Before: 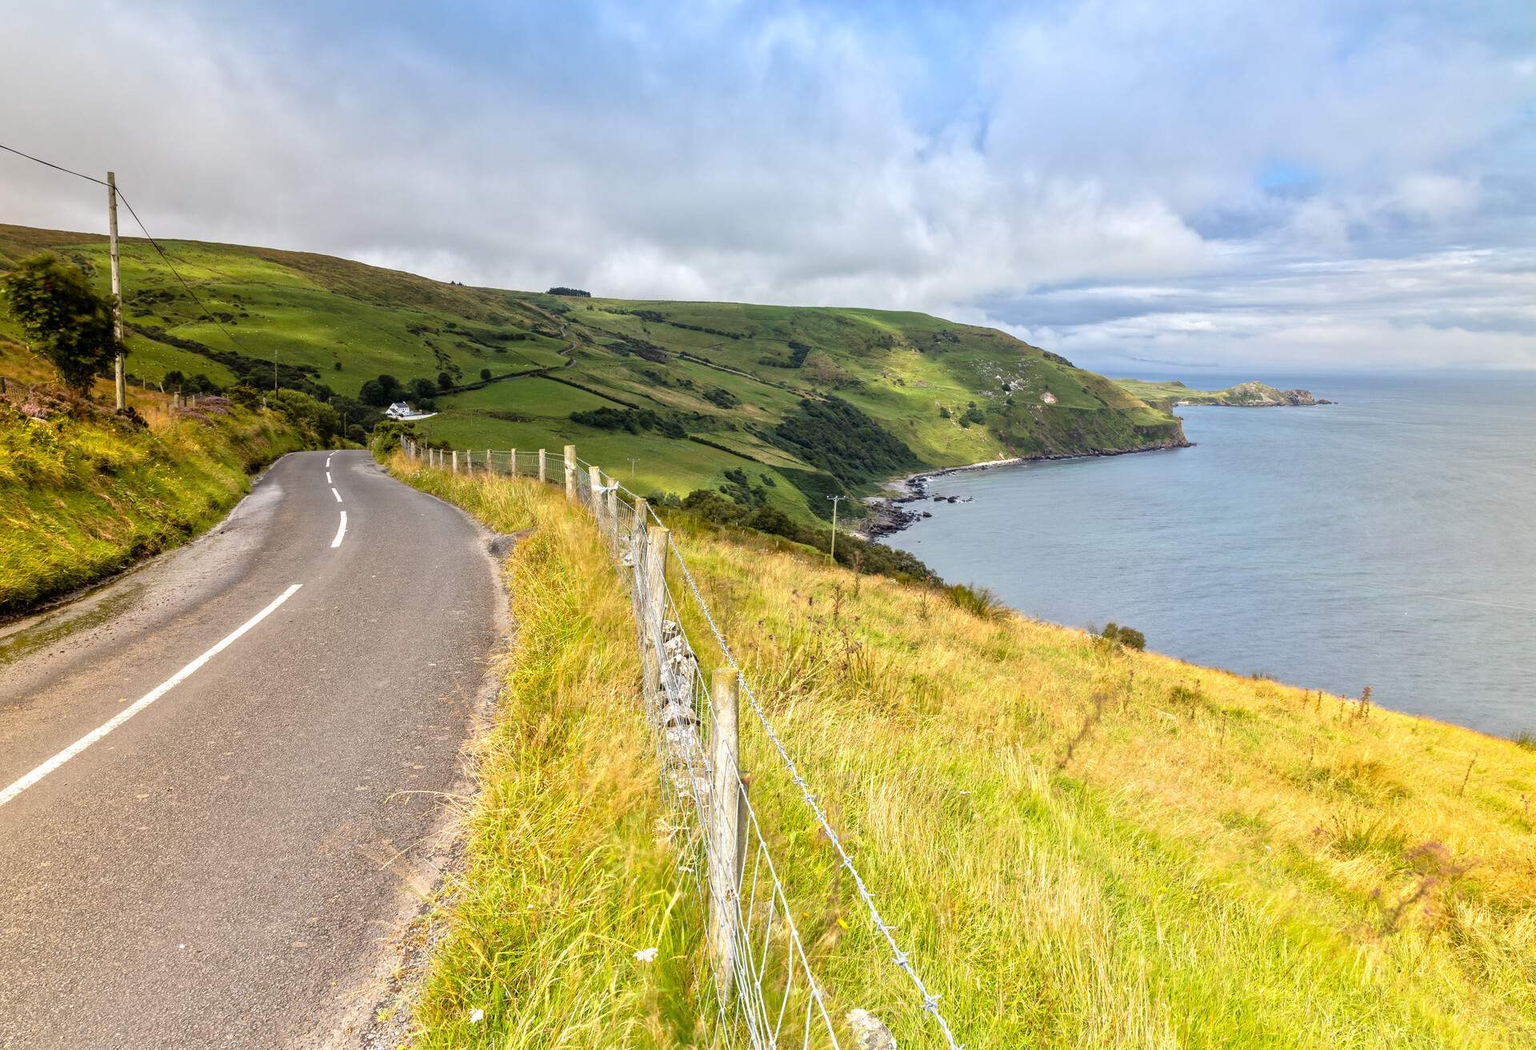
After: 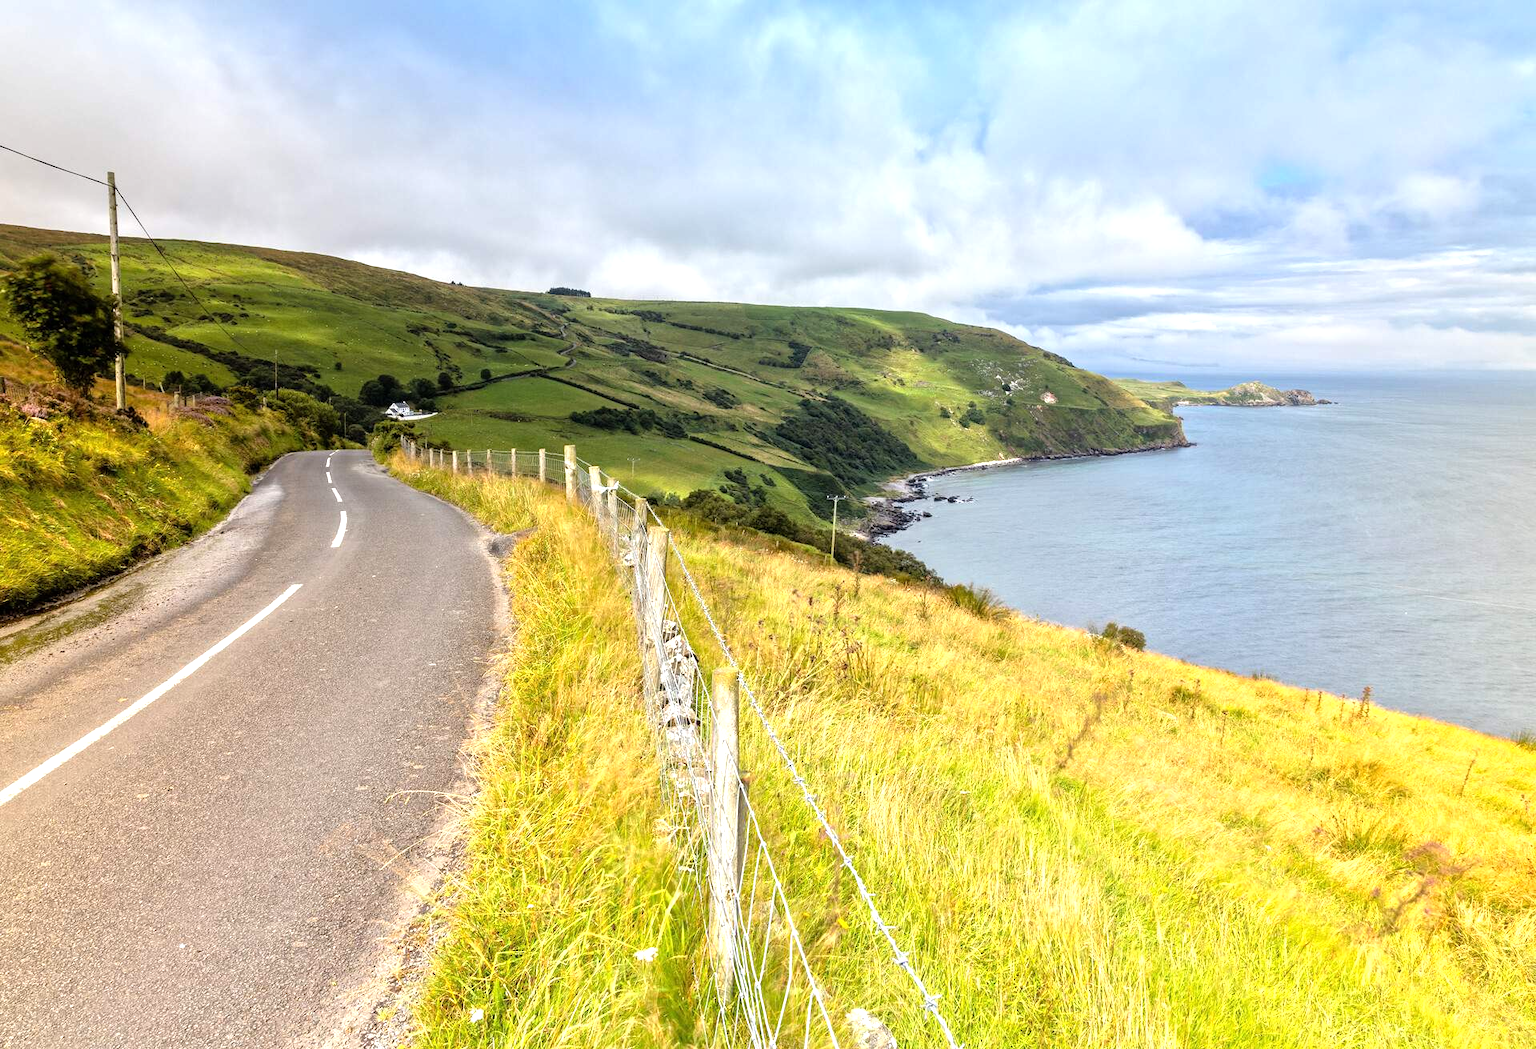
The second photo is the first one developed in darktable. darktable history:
tone equalizer: -8 EV -0.437 EV, -7 EV -0.409 EV, -6 EV -0.339 EV, -5 EV -0.223 EV, -3 EV 0.192 EV, -2 EV 0.352 EV, -1 EV 0.409 EV, +0 EV 0.423 EV
